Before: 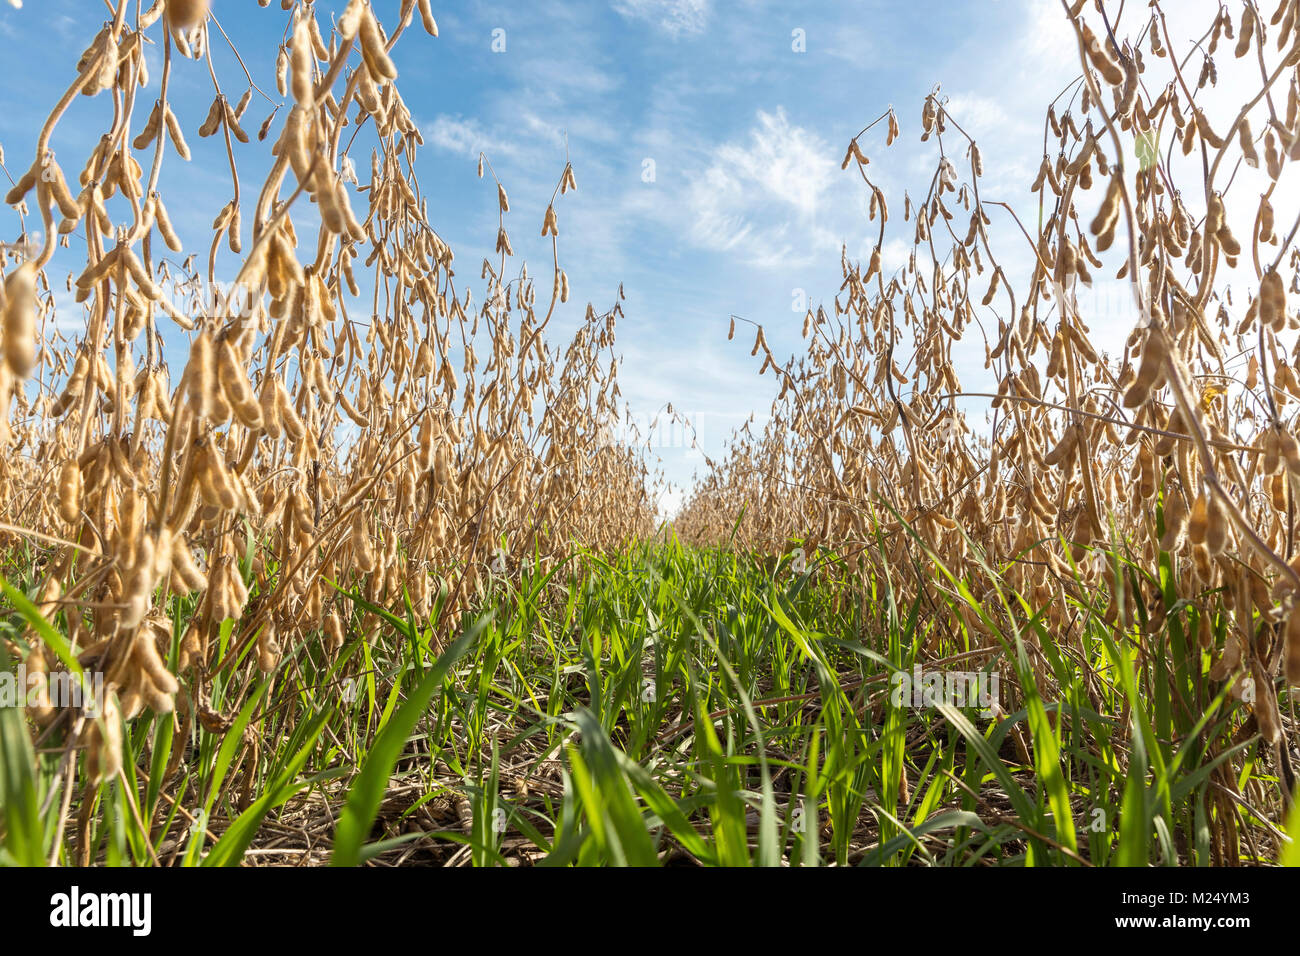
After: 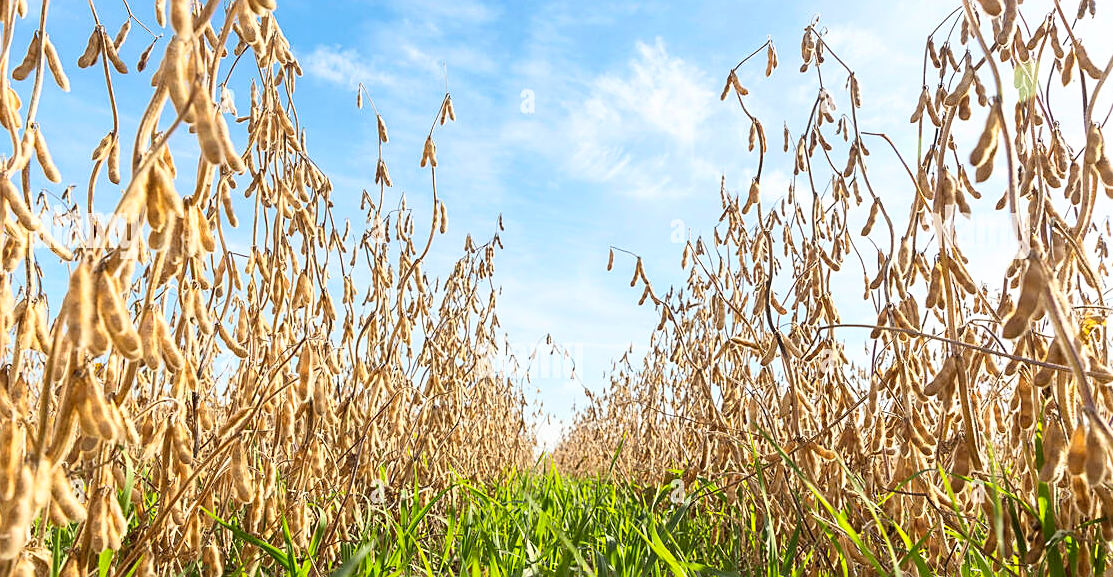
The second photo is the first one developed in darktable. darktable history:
sharpen: amount 0.55
crop and rotate: left 9.345%, top 7.22%, right 4.982%, bottom 32.331%
contrast brightness saturation: contrast 0.2, brightness 0.16, saturation 0.22
